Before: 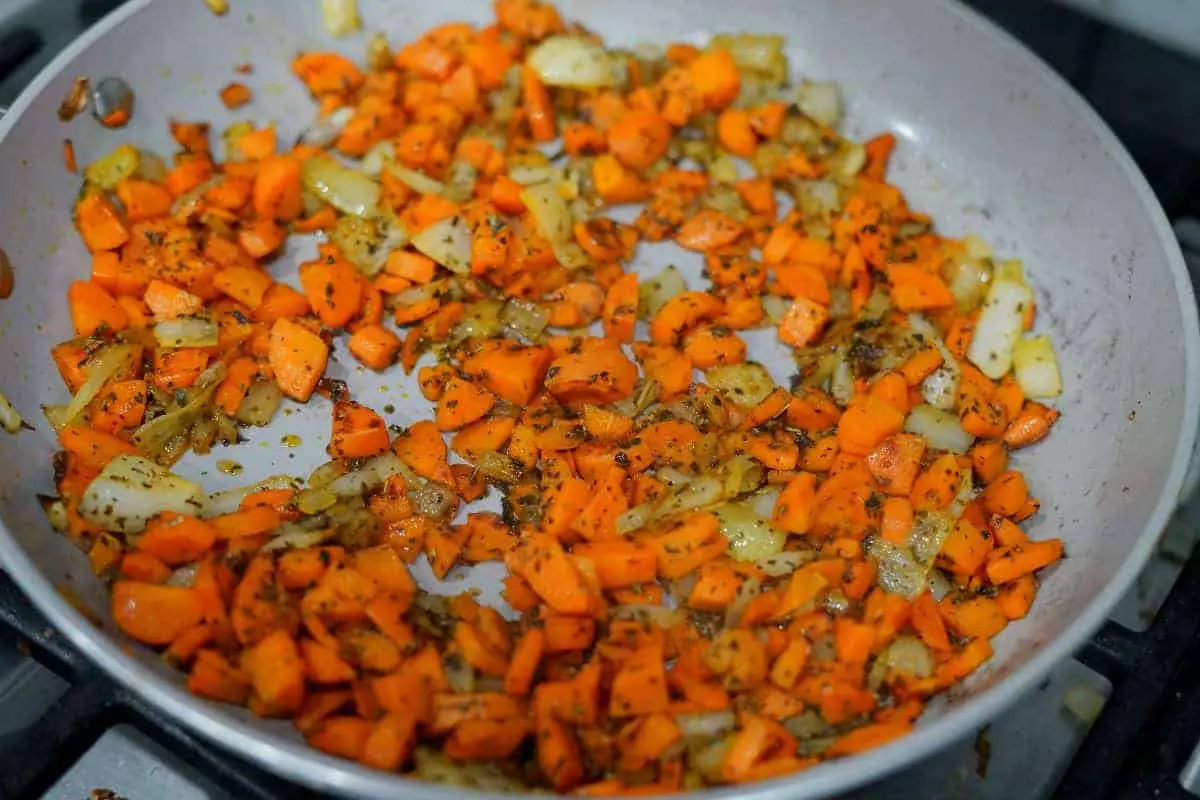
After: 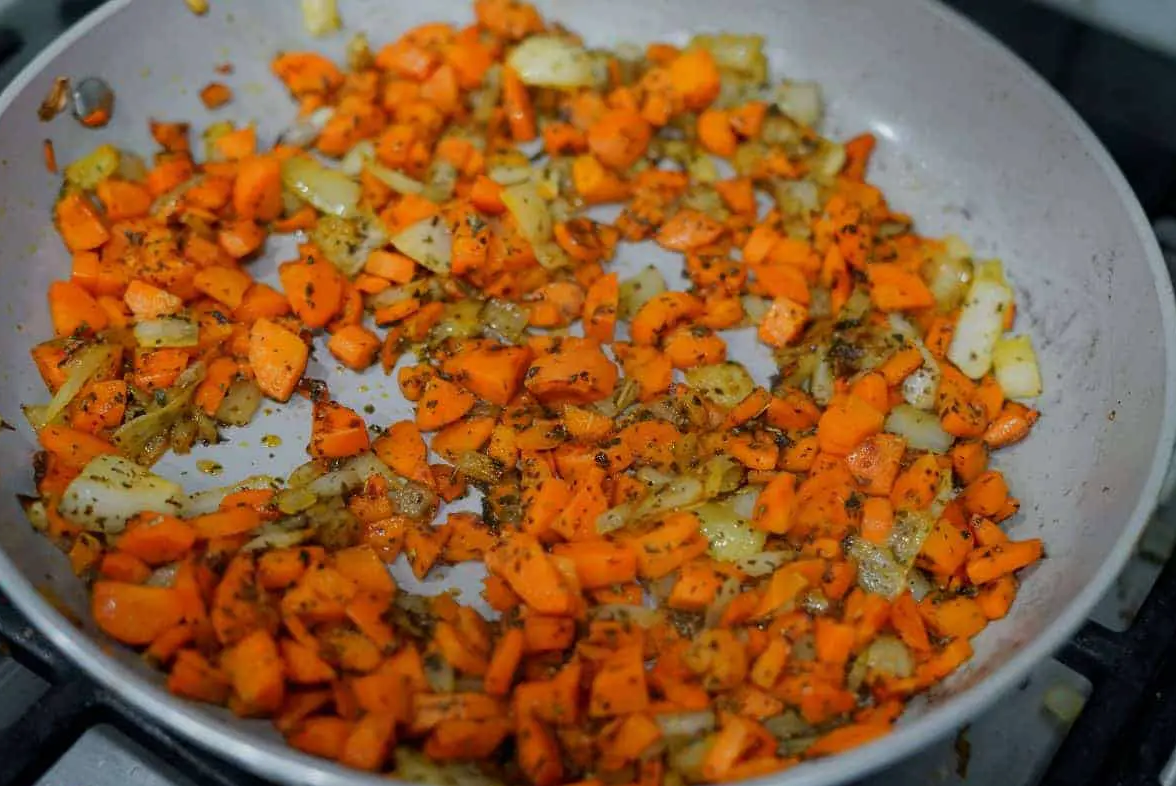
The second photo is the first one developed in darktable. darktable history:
exposure: exposure -0.208 EV, compensate highlight preservation false
crop: left 1.711%, right 0.276%, bottom 1.717%
